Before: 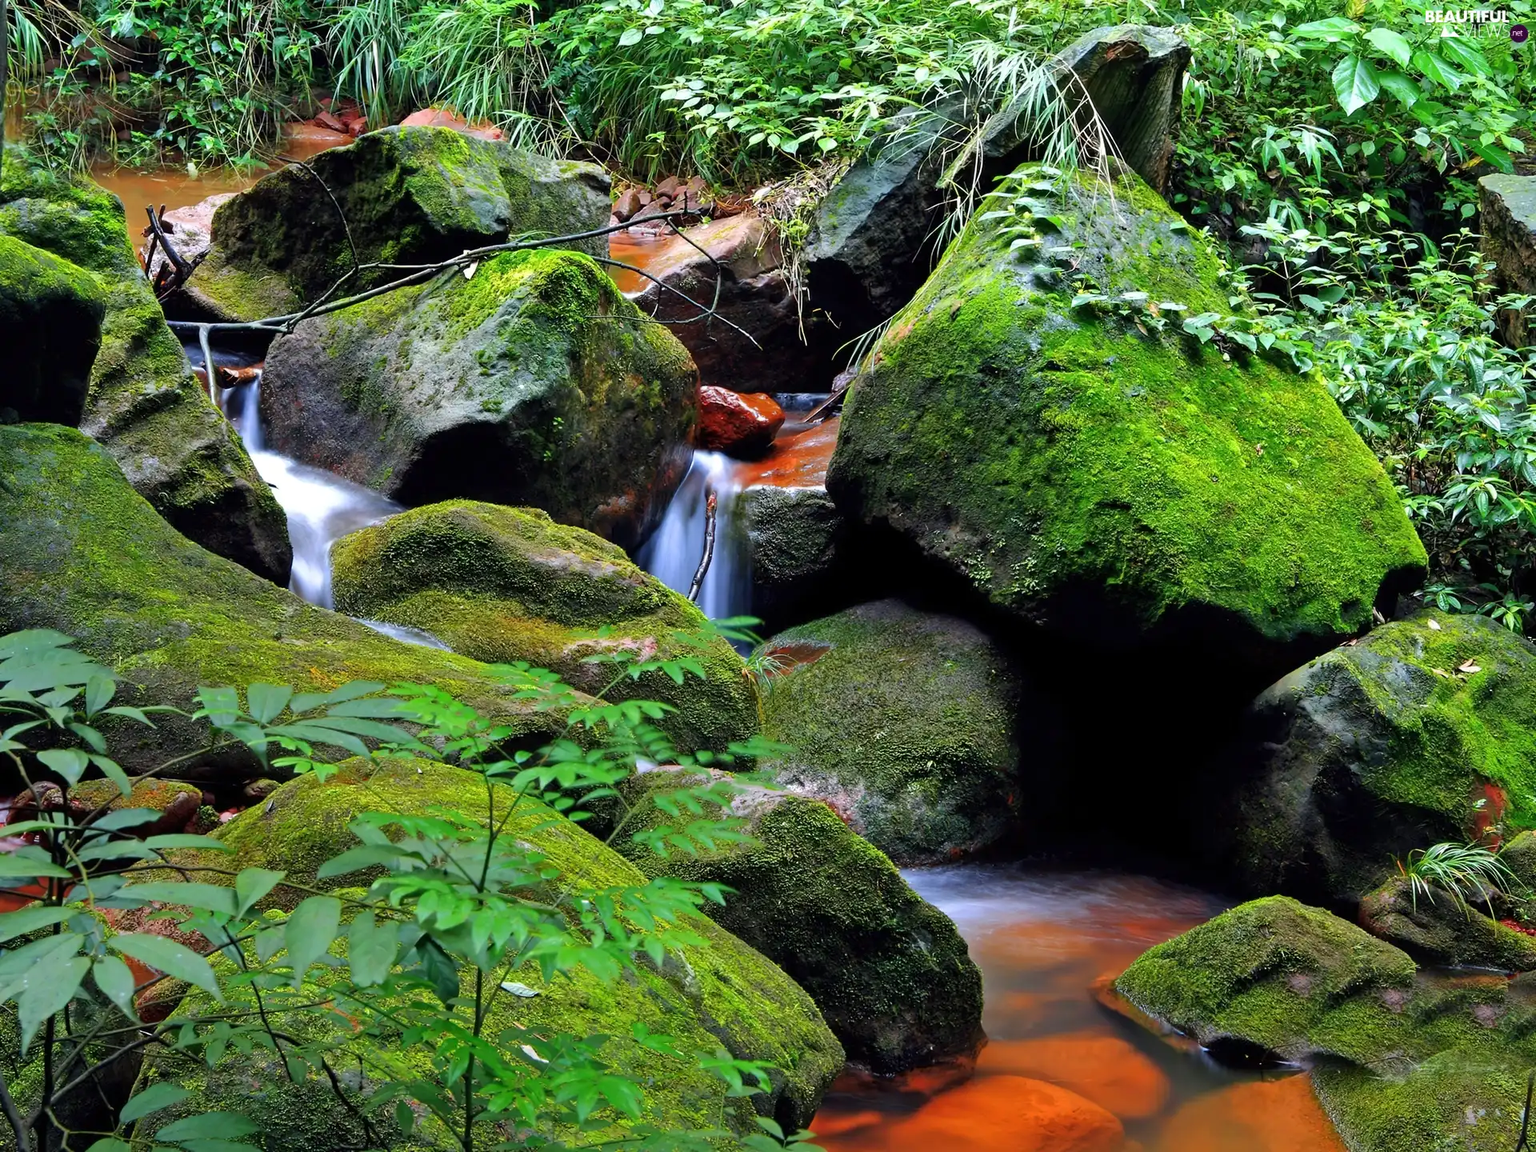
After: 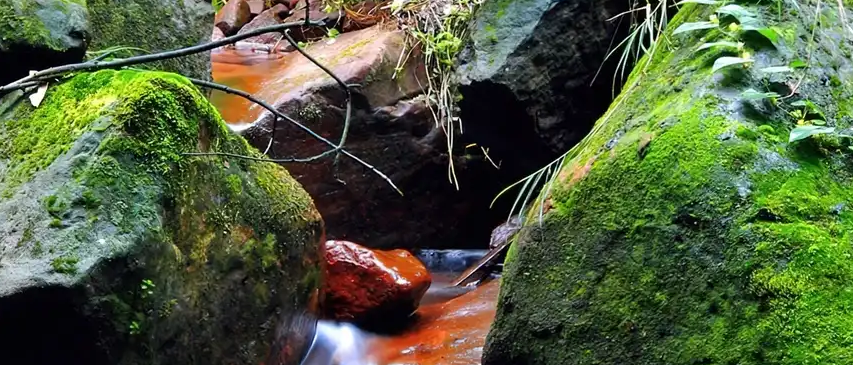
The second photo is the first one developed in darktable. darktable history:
crop: left 28.696%, top 16.865%, right 26.851%, bottom 57.721%
